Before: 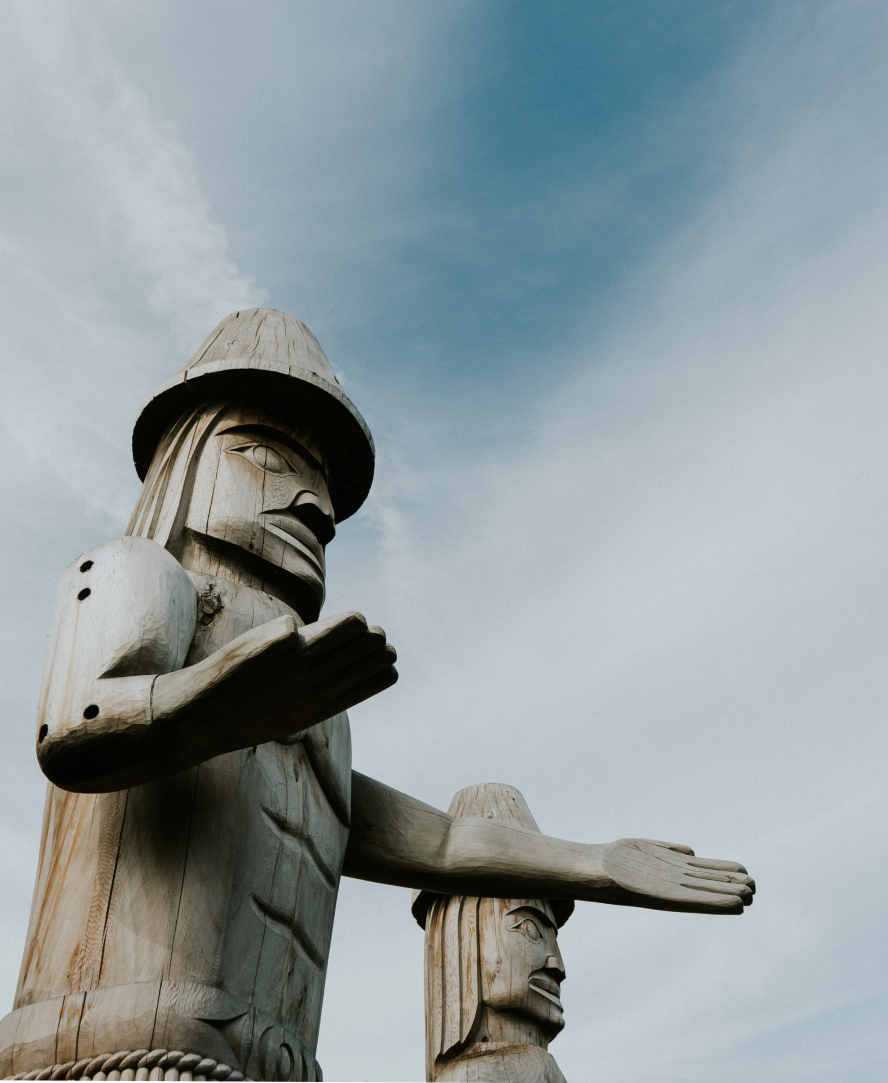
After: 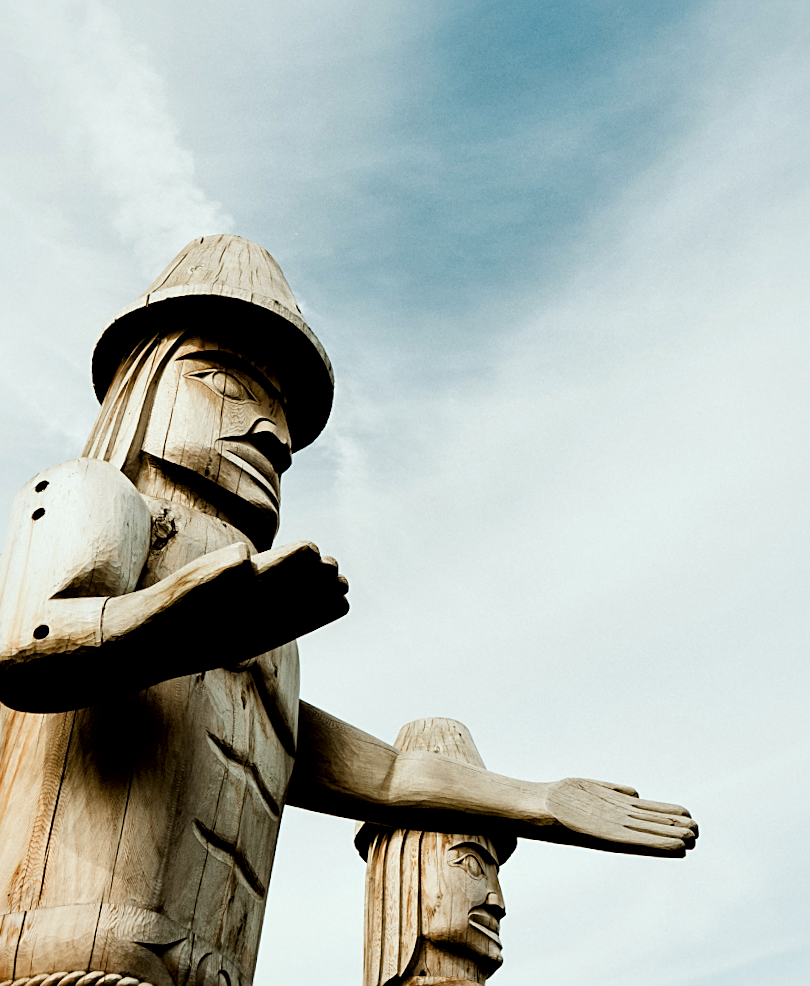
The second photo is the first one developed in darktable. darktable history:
sharpen: on, module defaults
crop and rotate: angle -2.09°, left 3.091%, top 4.322%, right 1.612%, bottom 0.555%
color balance rgb: power › luminance 9.763%, power › chroma 2.823%, power › hue 58.2°, perceptual saturation grading › global saturation 0.407%, perceptual saturation grading › highlights -15.723%, perceptual saturation grading › shadows 24.165%, global vibrance 20%
filmic rgb: black relative exposure -8.03 EV, white relative exposure 4.02 EV, hardness 4.15, latitude 49.38%, contrast 1.101, color science v6 (2022), iterations of high-quality reconstruction 0
local contrast: mode bilateral grid, contrast 24, coarseness 60, detail 151%, midtone range 0.2
tone equalizer: -8 EV -0.451 EV, -7 EV -0.392 EV, -6 EV -0.363 EV, -5 EV -0.208 EV, -3 EV 0.241 EV, -2 EV 0.311 EV, -1 EV 0.401 EV, +0 EV 0.436 EV, edges refinement/feathering 500, mask exposure compensation -1.57 EV, preserve details no
exposure: black level correction 0.001, exposure 0.499 EV, compensate exposure bias true, compensate highlight preservation false
contrast brightness saturation: saturation -0.067
